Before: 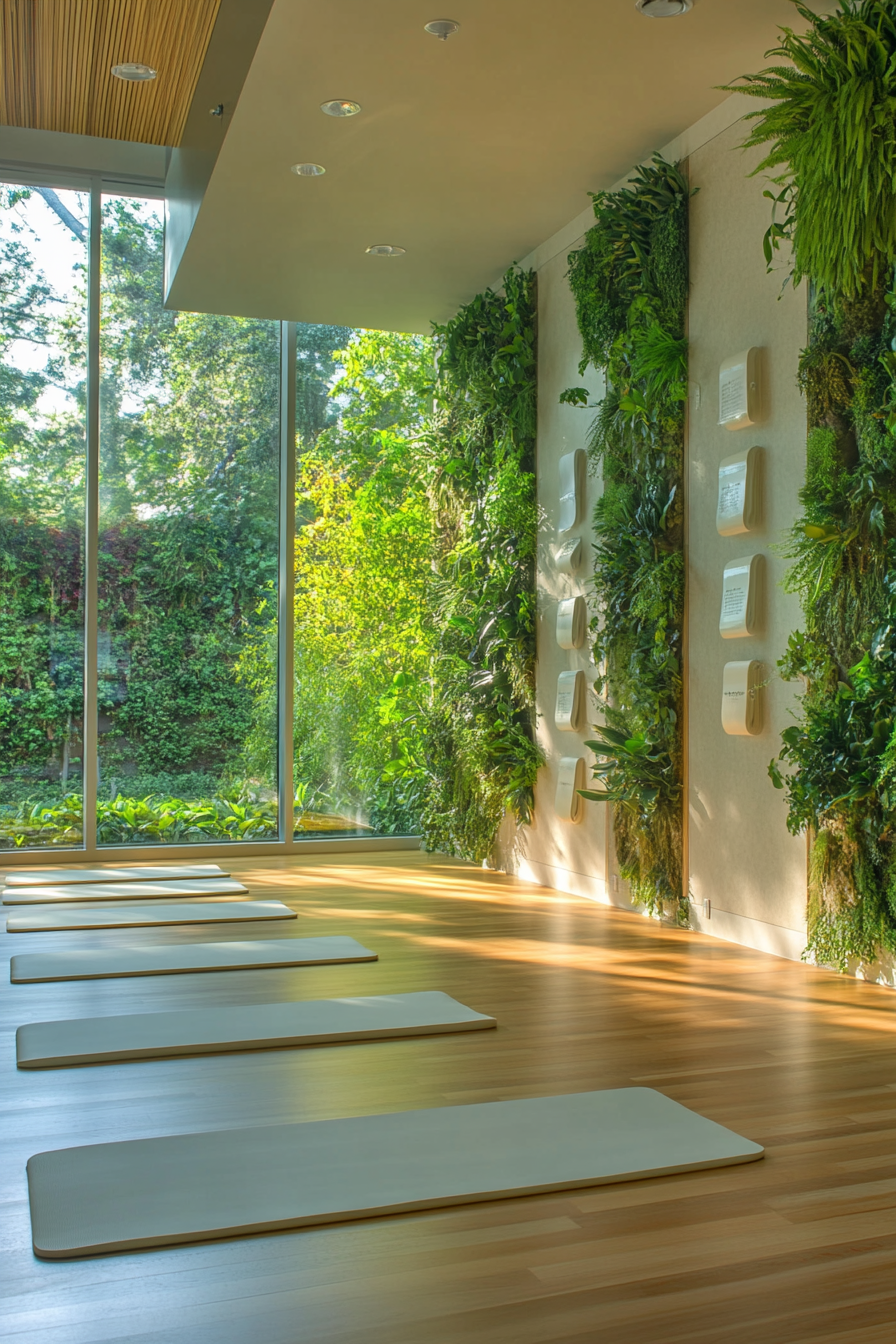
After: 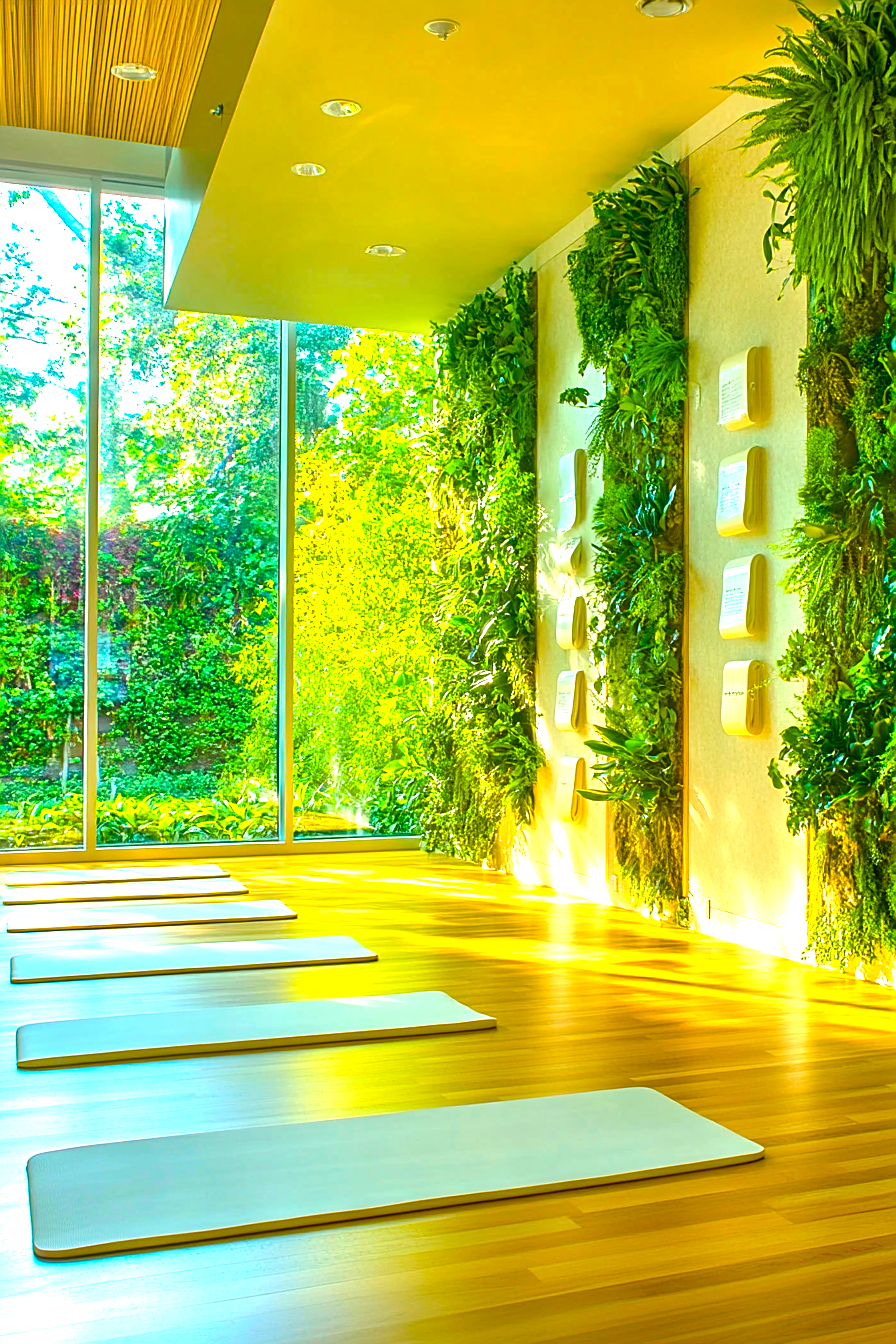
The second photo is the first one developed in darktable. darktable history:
sharpen: on, module defaults
color balance rgb: linear chroma grading › global chroma 25%, perceptual saturation grading › global saturation 40%, perceptual saturation grading › highlights -50%, perceptual saturation grading › shadows 30%, perceptual brilliance grading › global brilliance 25%, global vibrance 60%
exposure: black level correction 0, exposure 0.7 EV, compensate exposure bias true, compensate highlight preservation false
